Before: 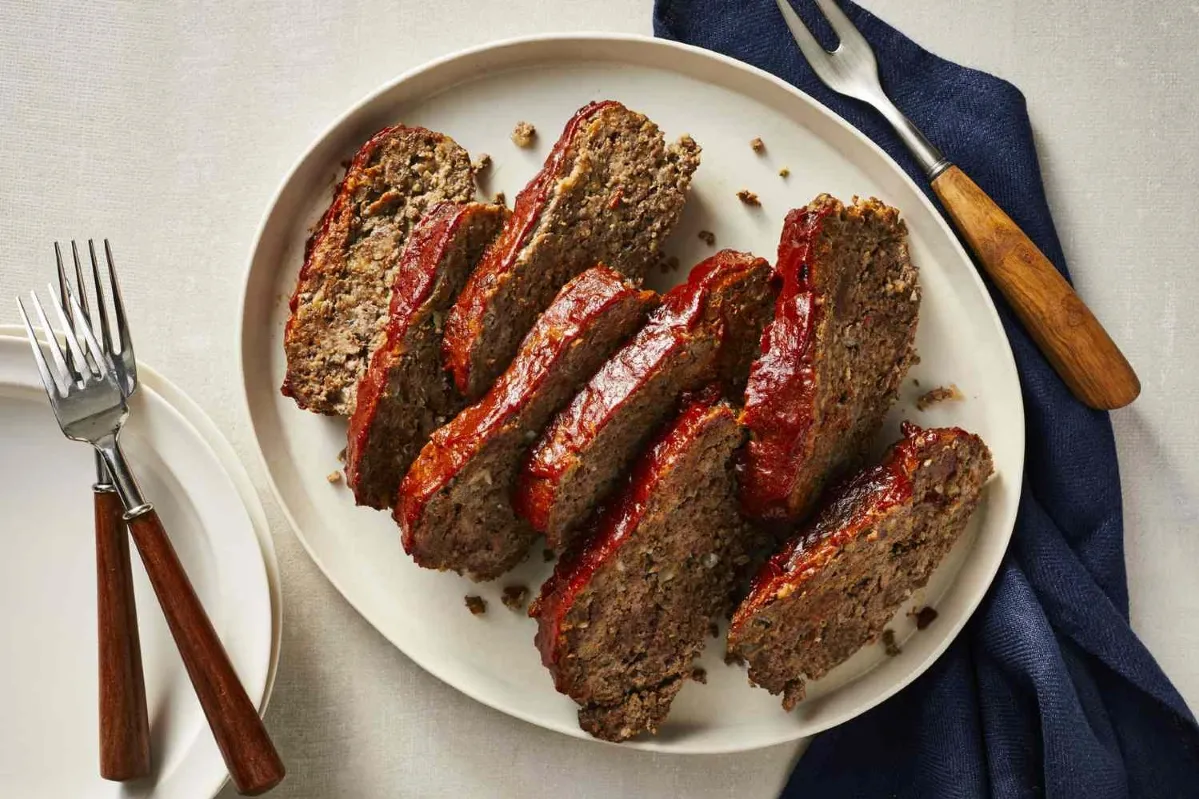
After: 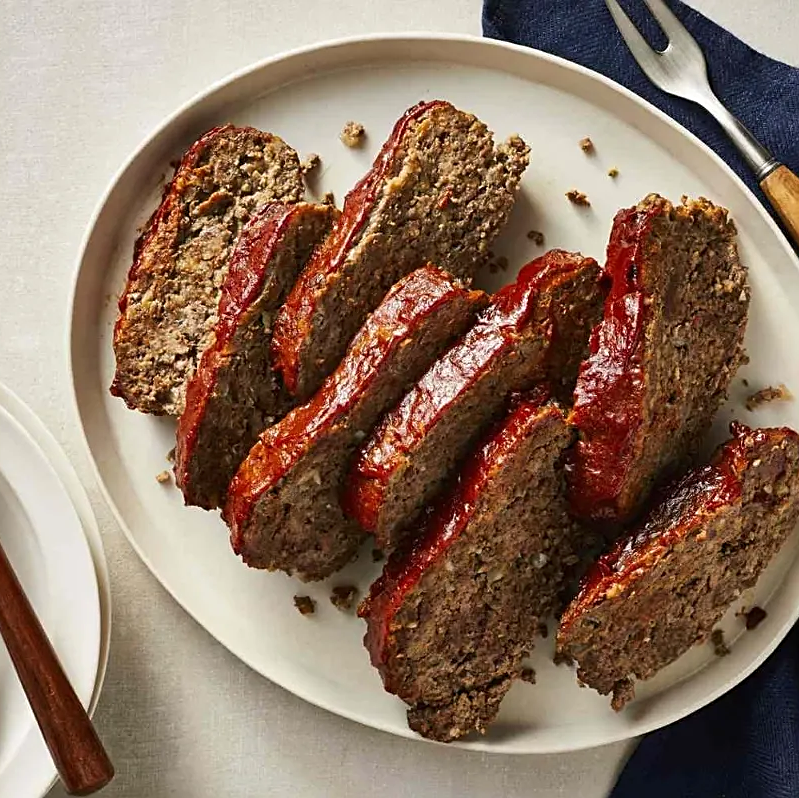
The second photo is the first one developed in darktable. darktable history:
white balance: emerald 1
sharpen: on, module defaults
crop and rotate: left 14.292%, right 19.041%
